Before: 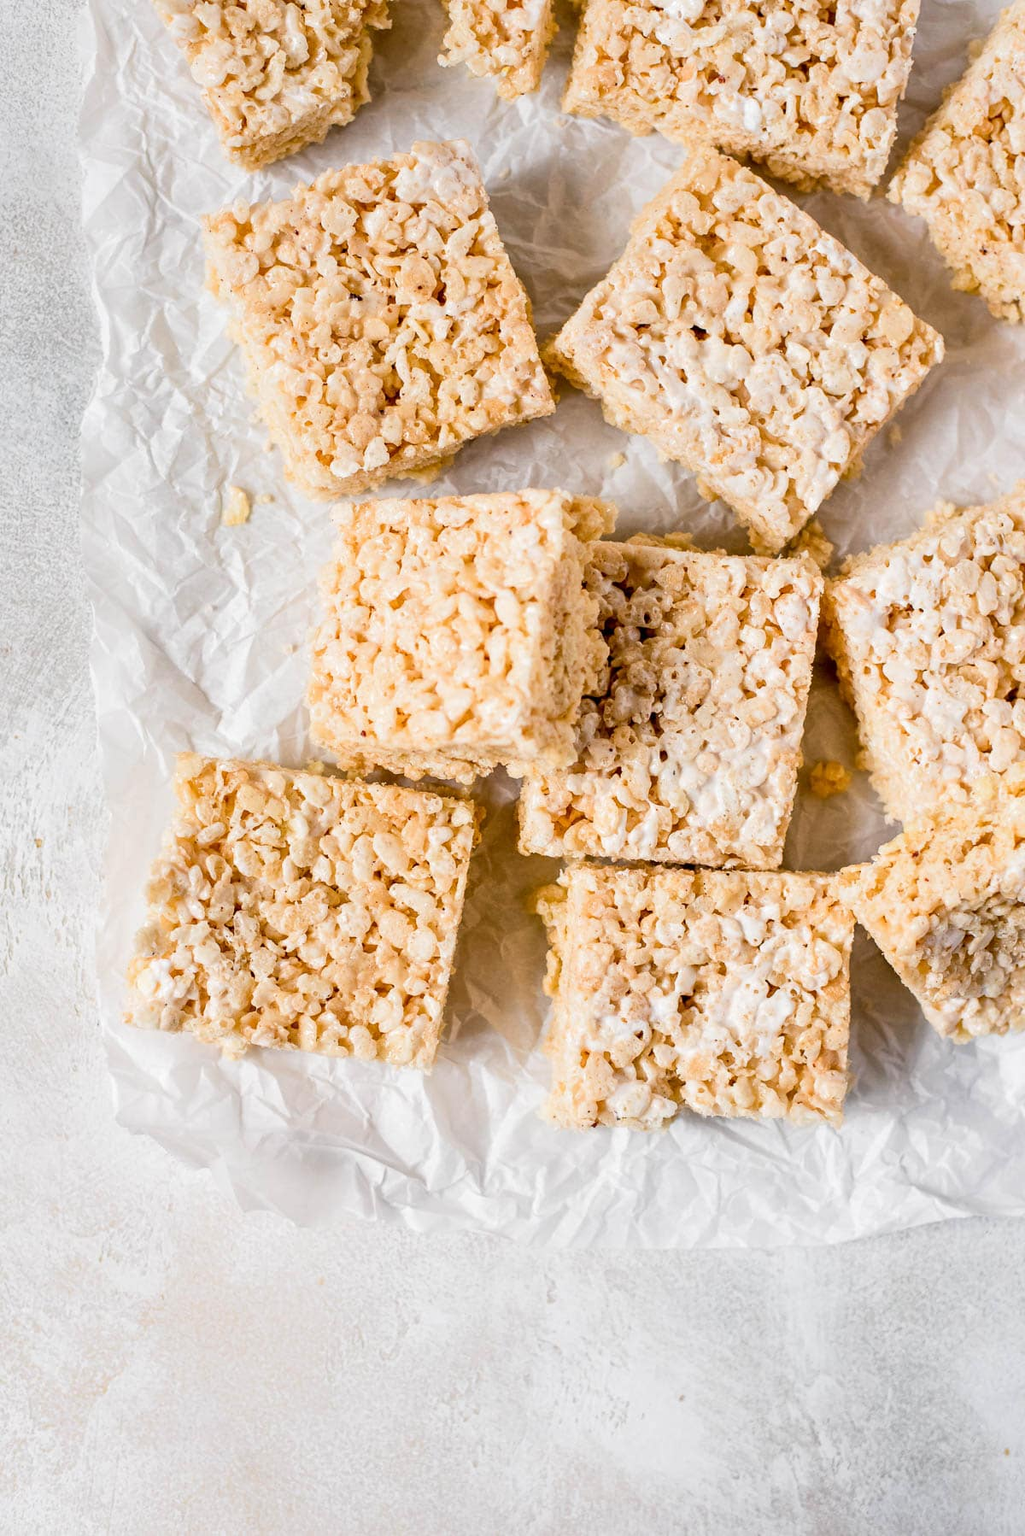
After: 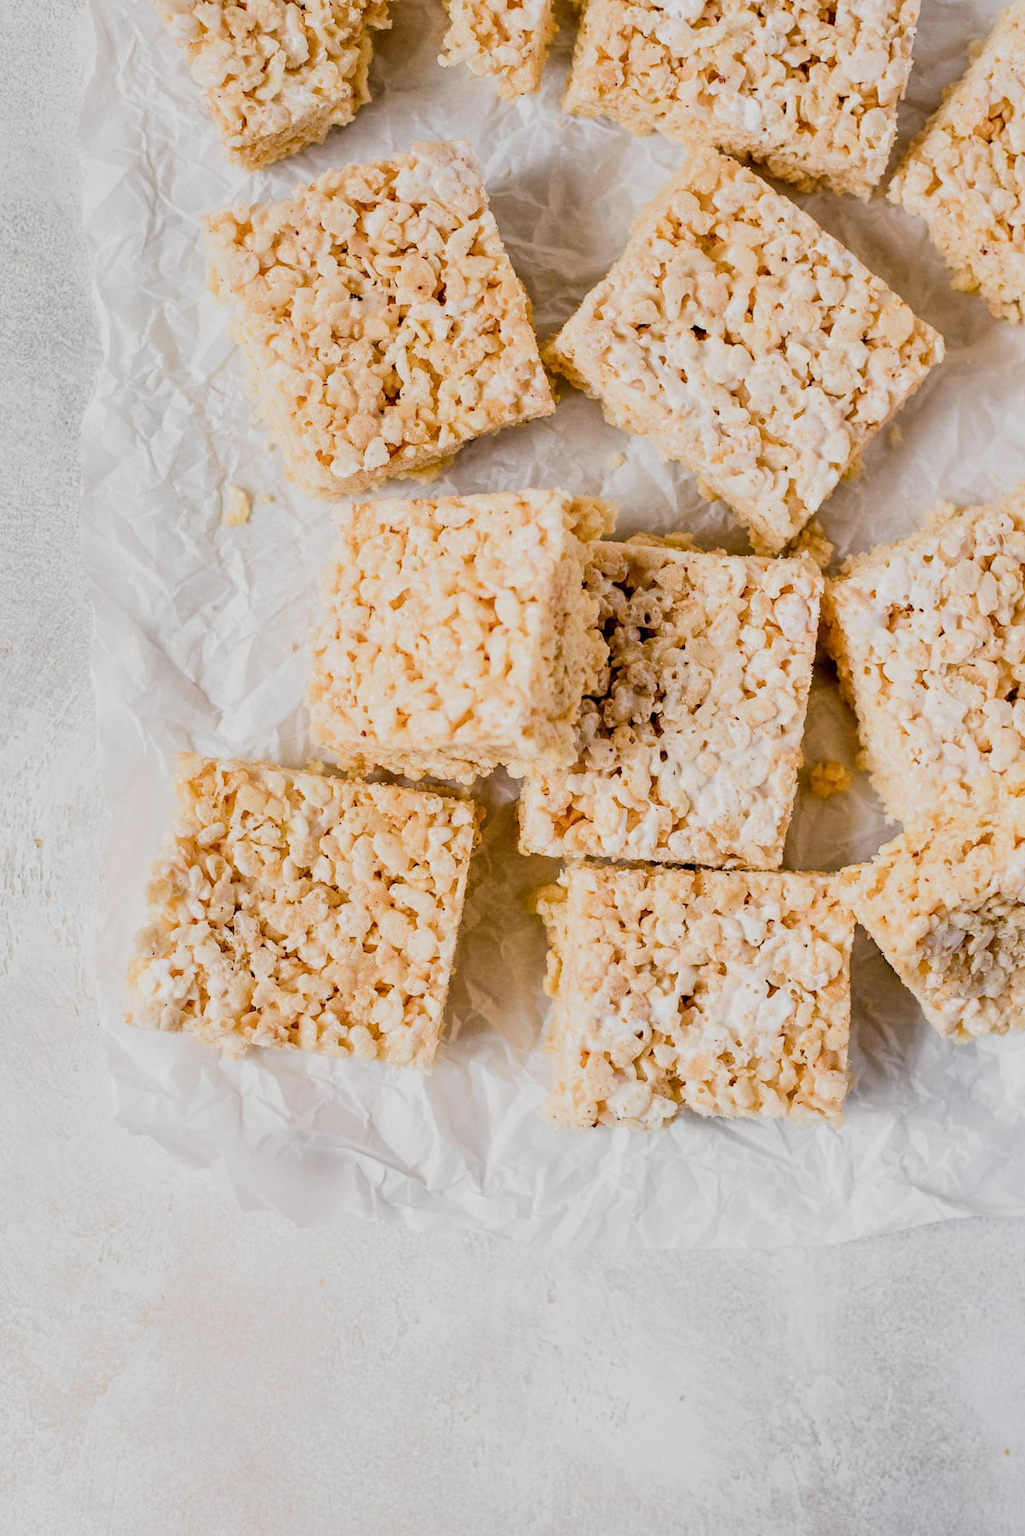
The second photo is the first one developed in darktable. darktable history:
filmic rgb: black relative exposure -8.01 EV, white relative exposure 3.86 EV, hardness 4.3
